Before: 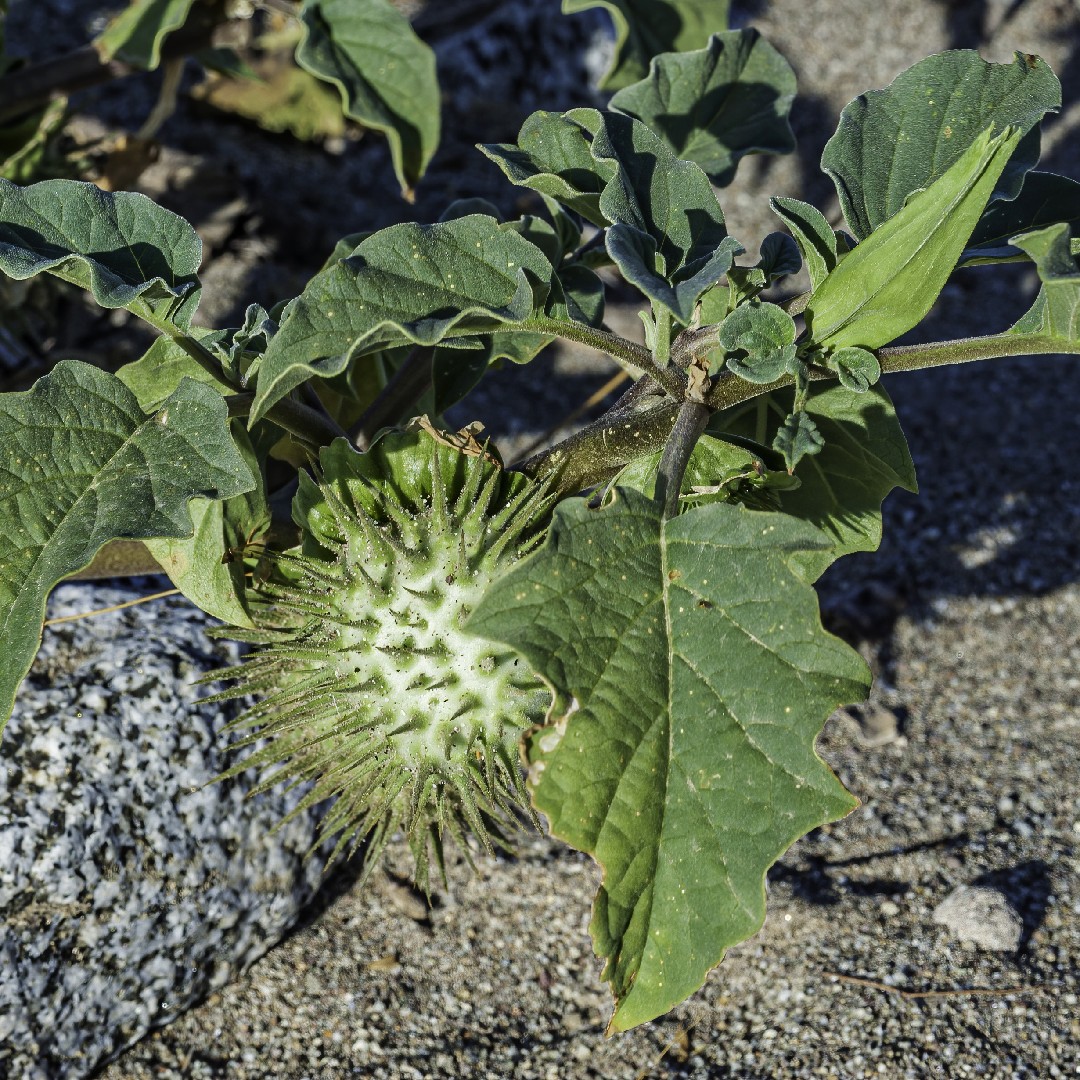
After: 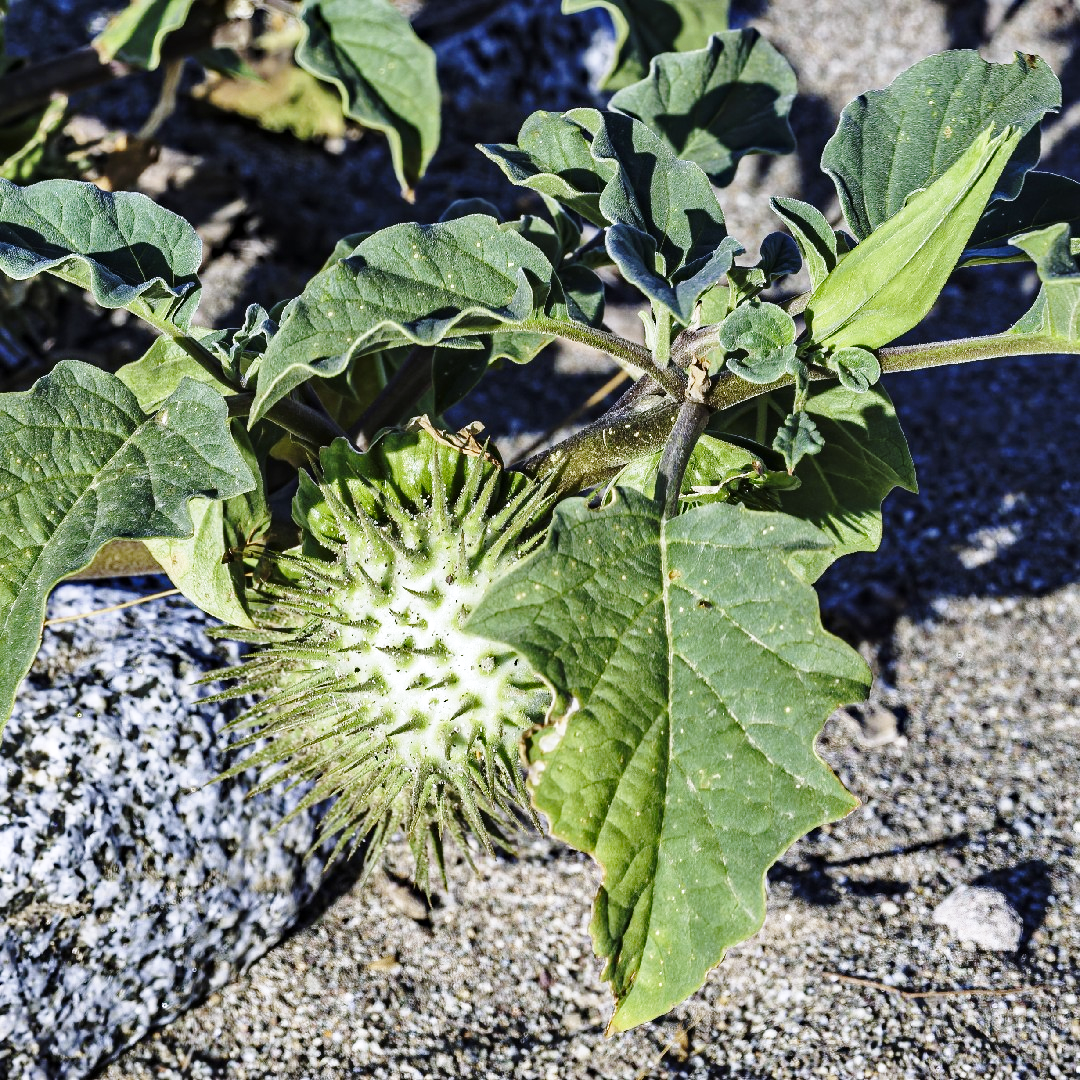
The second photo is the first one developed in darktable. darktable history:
shadows and highlights: white point adjustment 1, soften with gaussian
white balance: red 1.004, blue 1.096
haze removal: strength 0.12, distance 0.25, compatibility mode true, adaptive false
base curve: curves: ch0 [(0, 0) (0.028, 0.03) (0.121, 0.232) (0.46, 0.748) (0.859, 0.968) (1, 1)], preserve colors none
